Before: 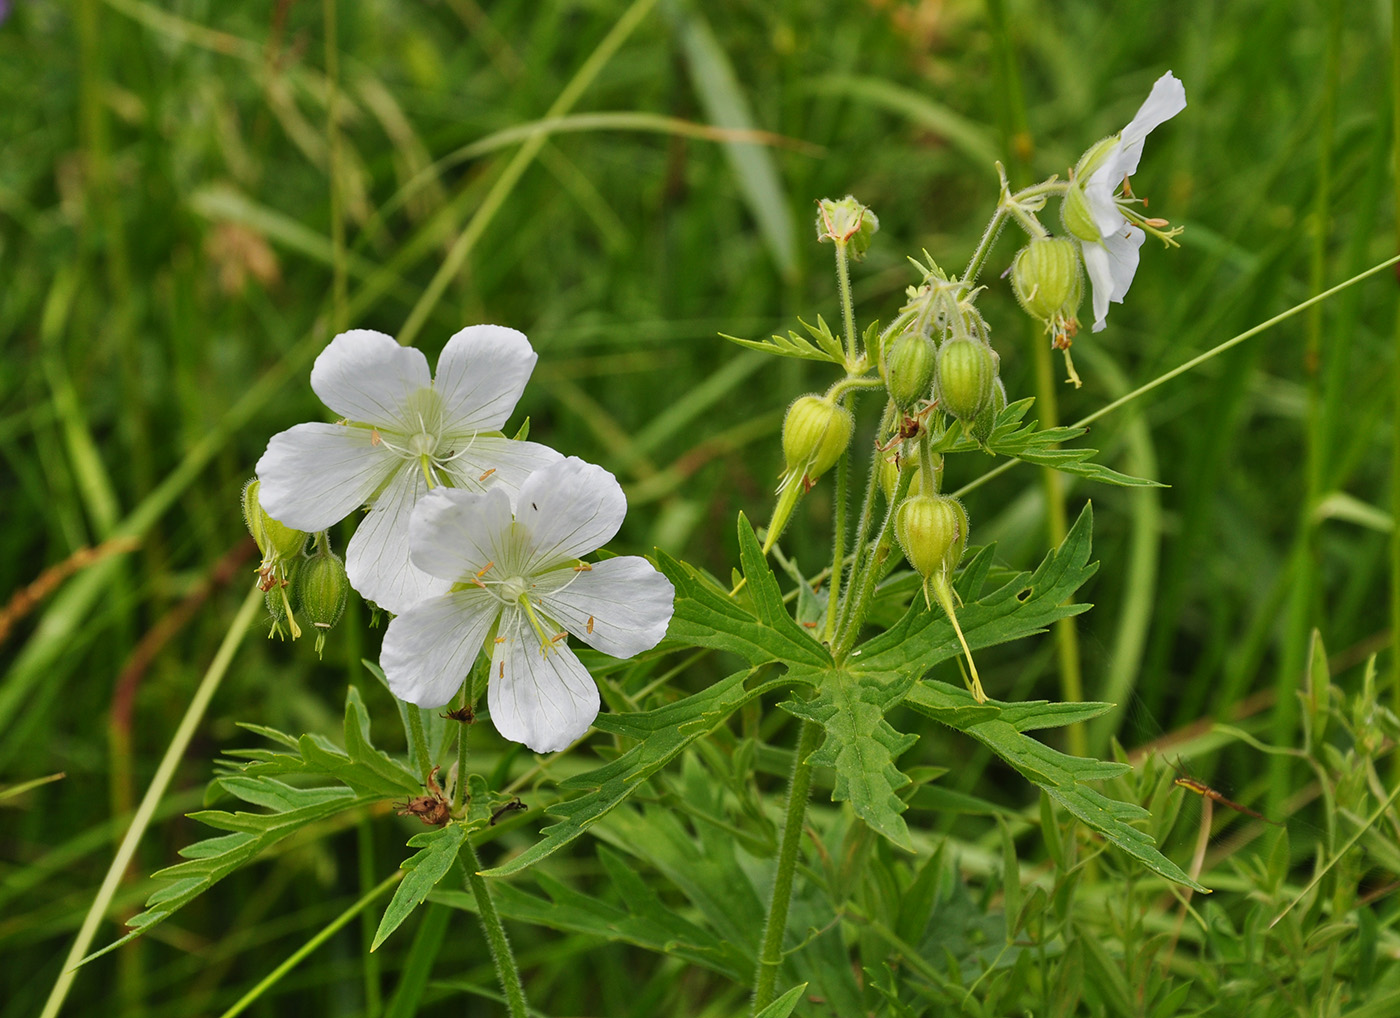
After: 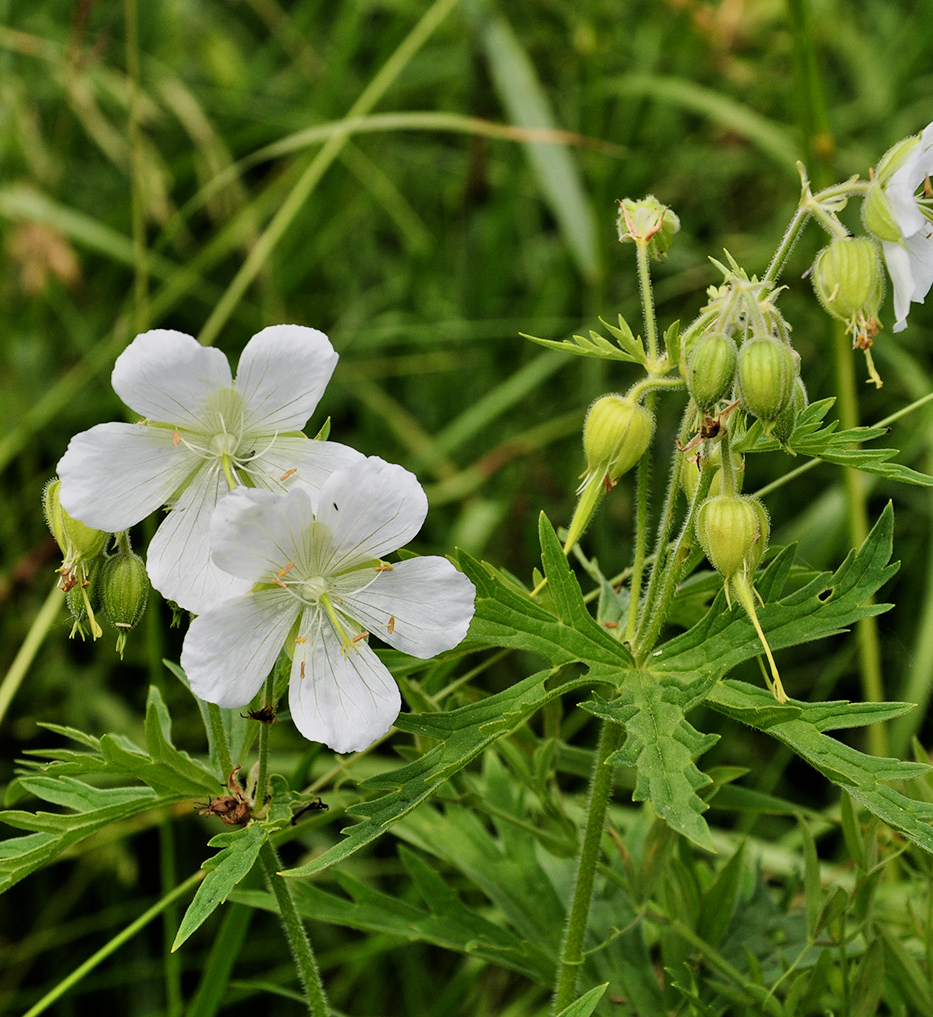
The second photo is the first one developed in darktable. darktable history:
crop and rotate: left 14.292%, right 19.041%
filmic rgb: black relative exposure -16 EV, white relative exposure 6.29 EV, hardness 5.1, contrast 1.35
